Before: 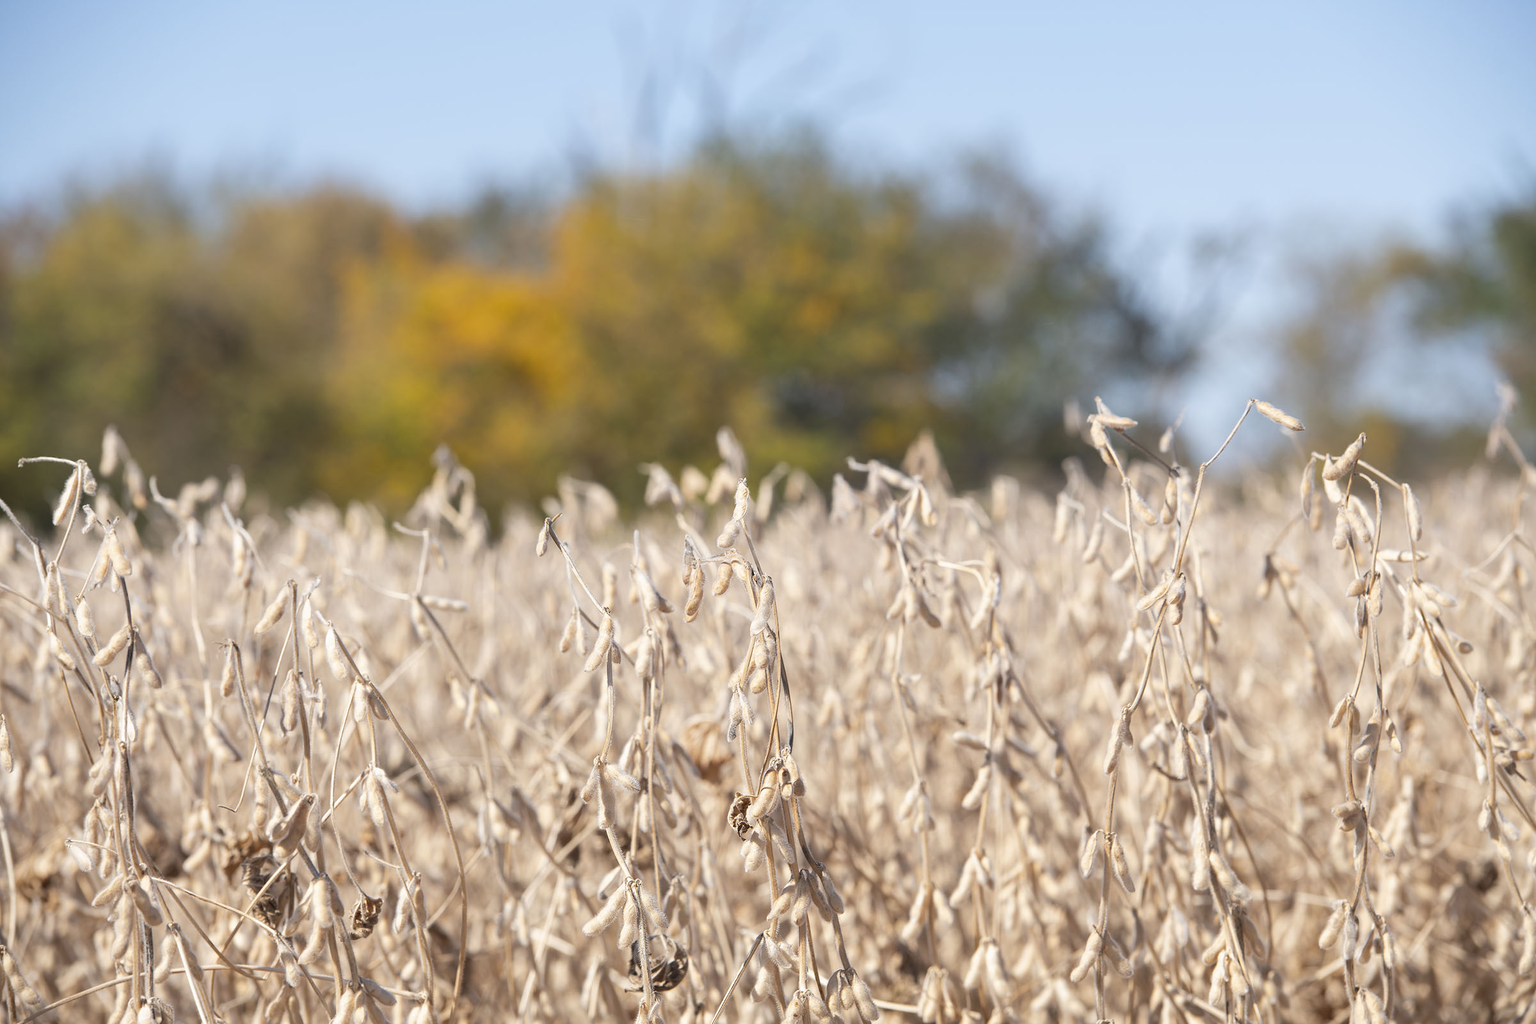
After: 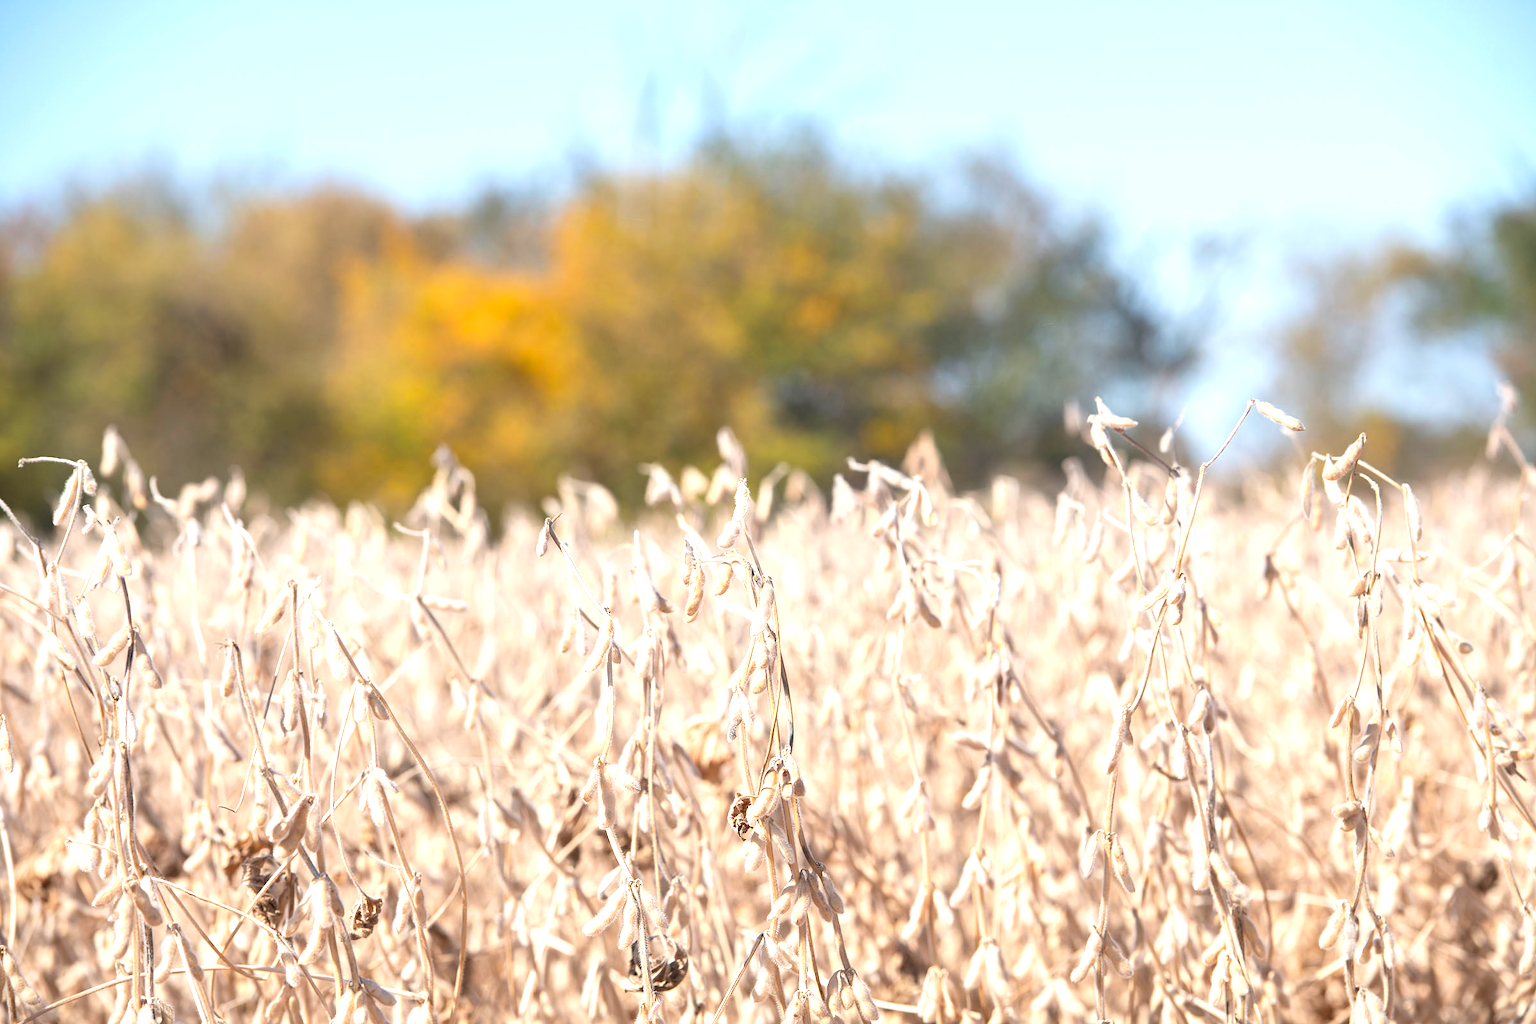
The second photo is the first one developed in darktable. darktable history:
exposure: exposure 0.727 EV, compensate highlight preservation false
